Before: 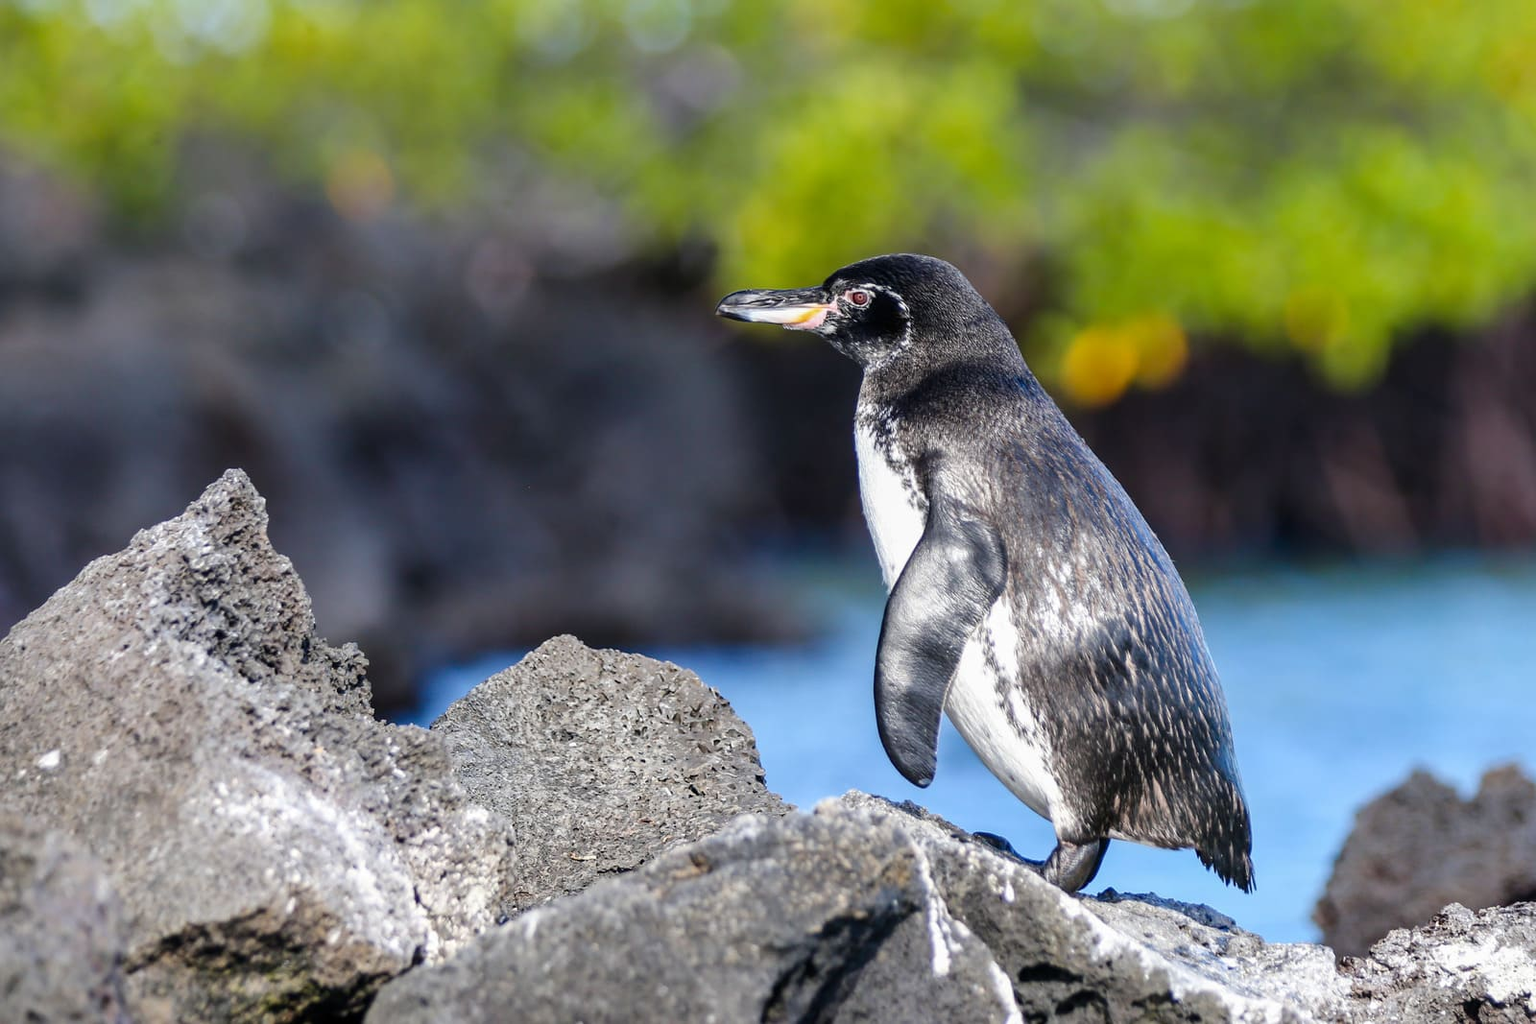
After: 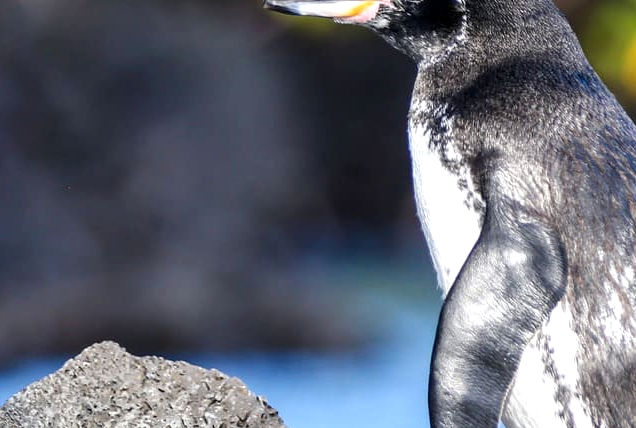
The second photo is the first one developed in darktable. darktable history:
local contrast: highlights 106%, shadows 99%, detail 119%, midtone range 0.2
exposure: exposure 0.219 EV, compensate exposure bias true, compensate highlight preservation false
crop: left 30.171%, top 30.019%, right 30.027%, bottom 29.82%
